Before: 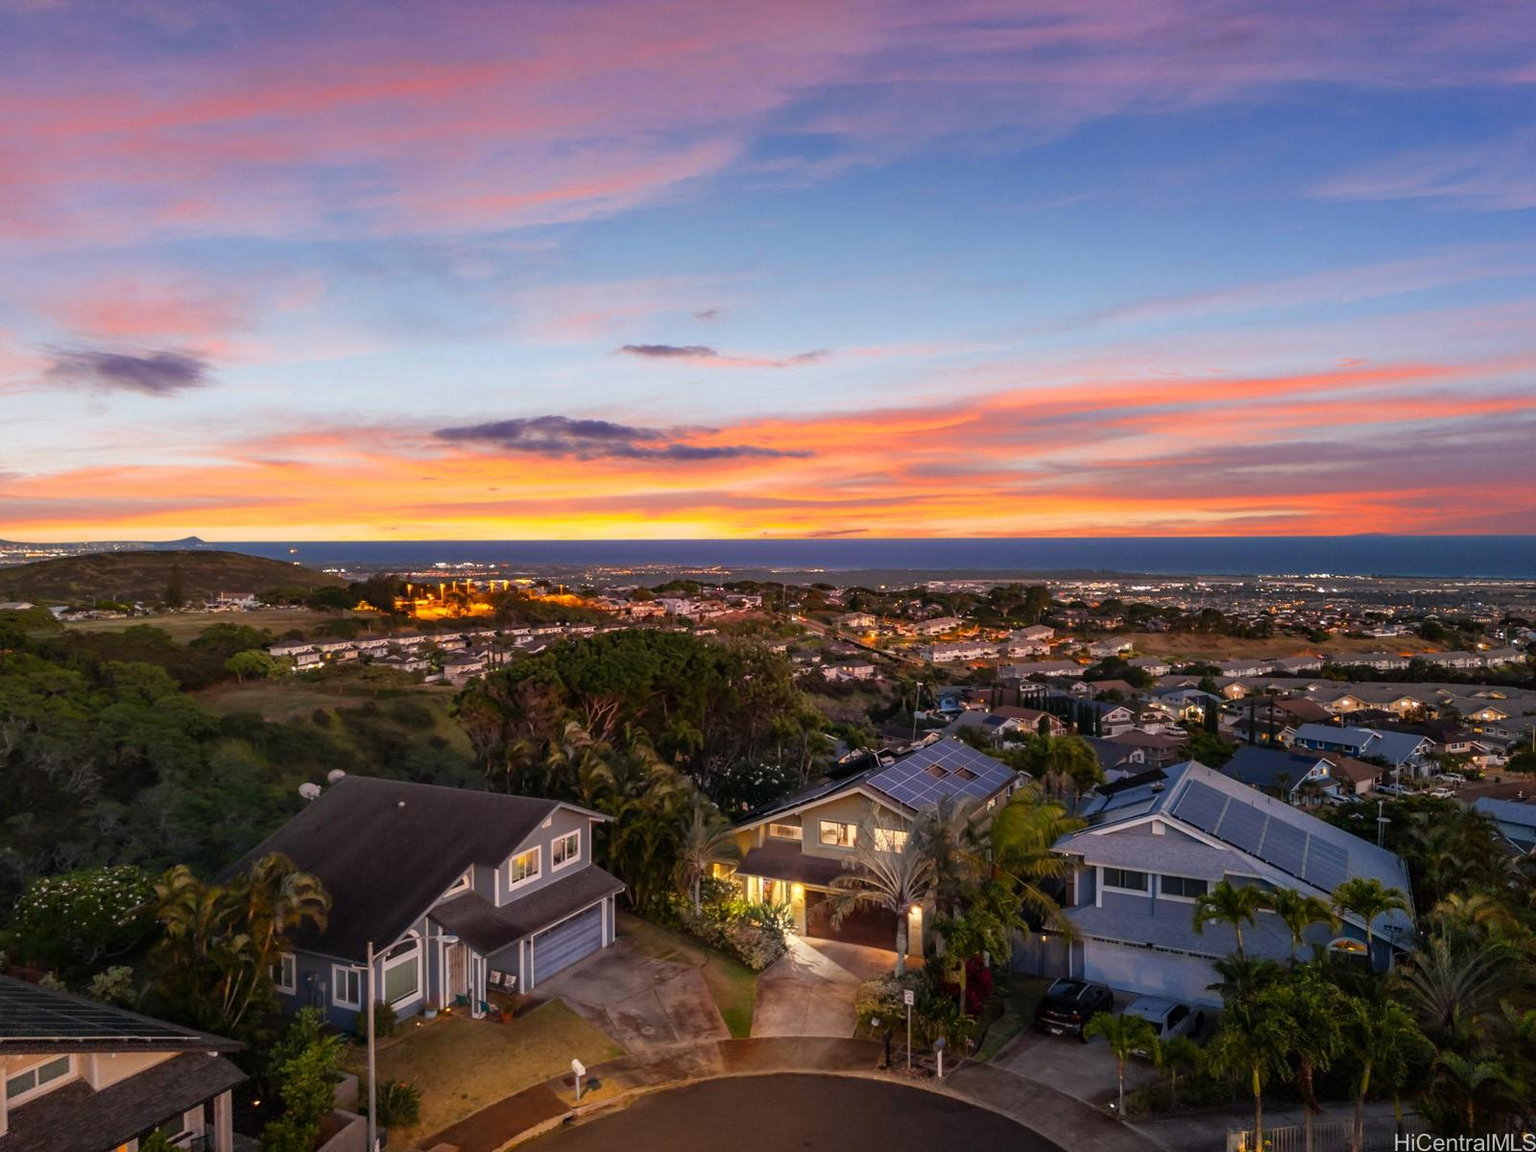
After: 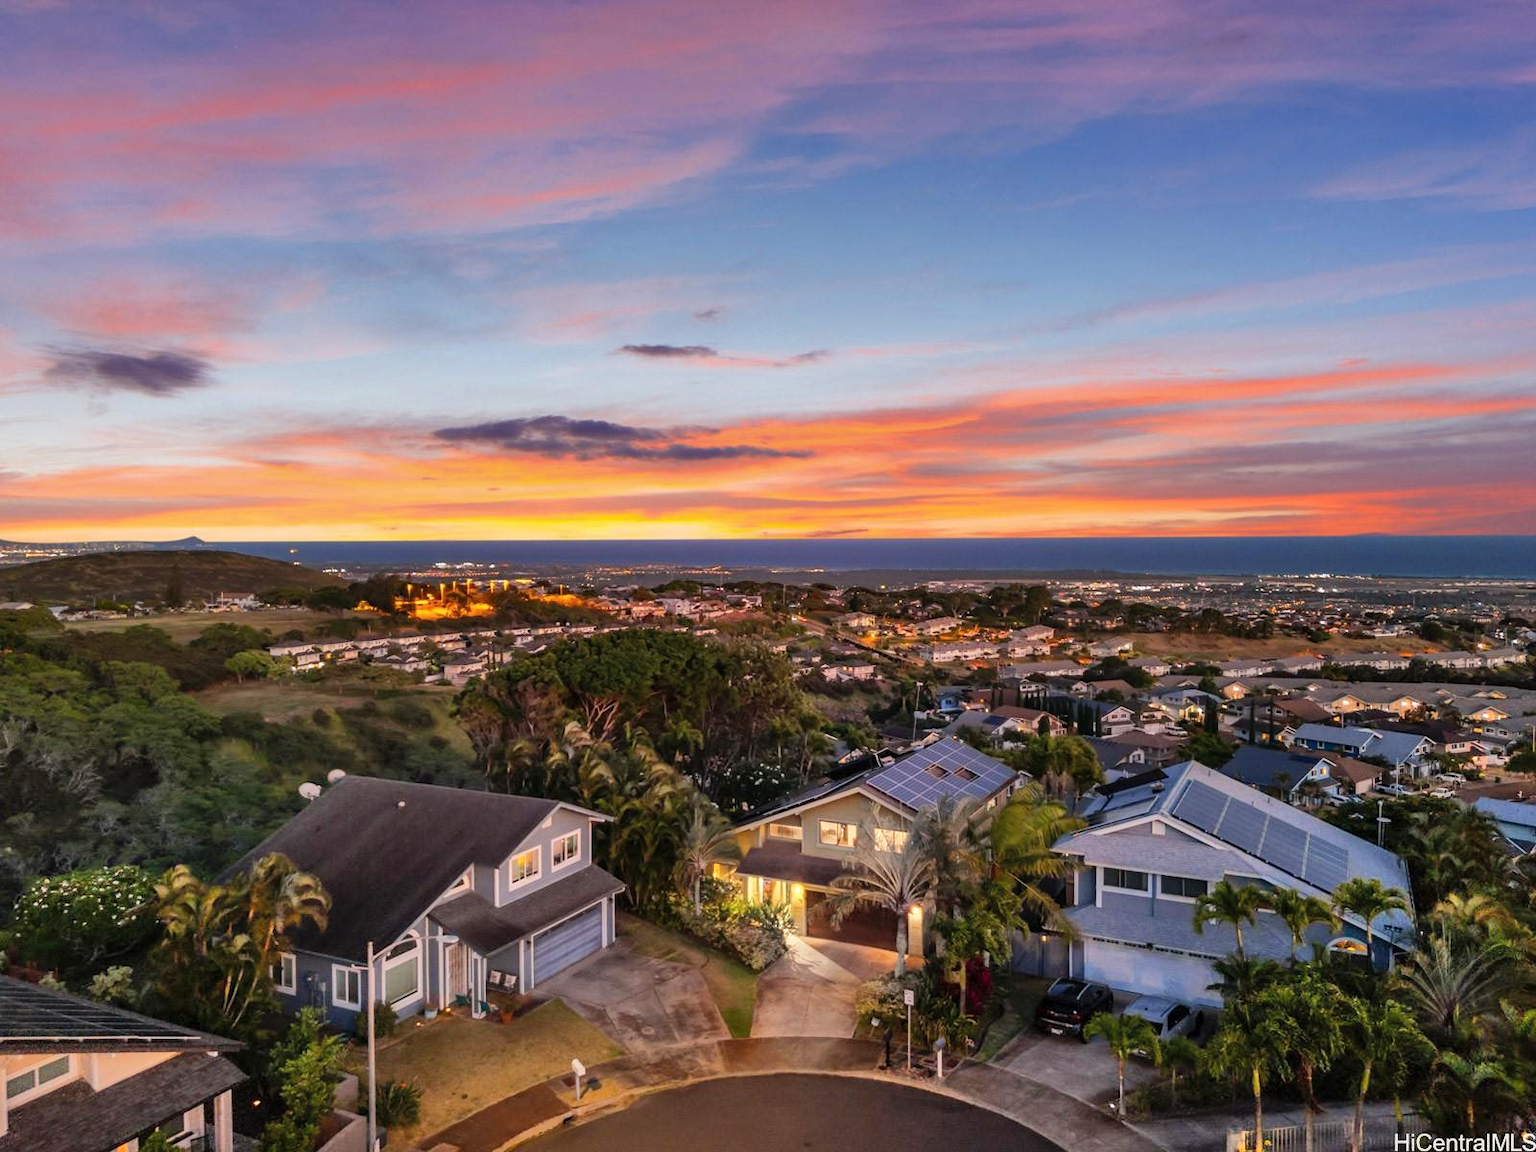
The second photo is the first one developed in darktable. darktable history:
shadows and highlights: shadows 60, soften with gaussian
